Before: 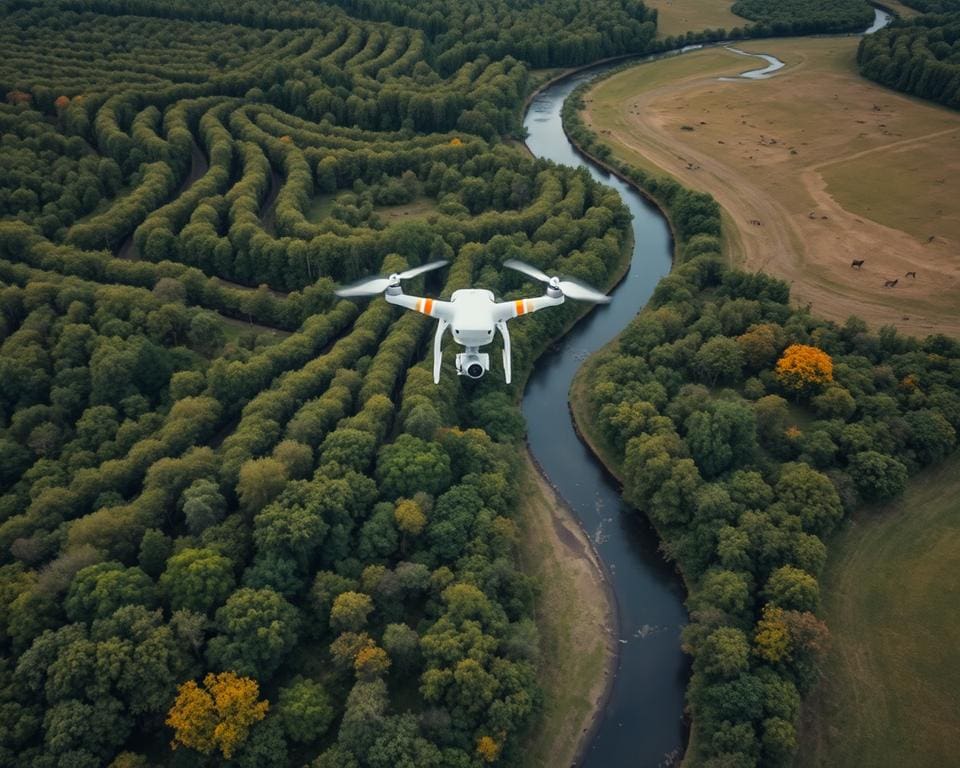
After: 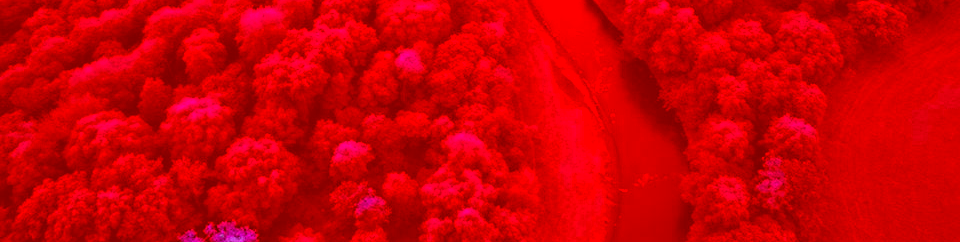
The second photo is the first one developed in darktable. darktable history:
color correction: highlights a* -38.98, highlights b* -39.4, shadows a* -39.21, shadows b* -39.51, saturation -2.98
crop and rotate: top 58.839%, bottom 9.597%
